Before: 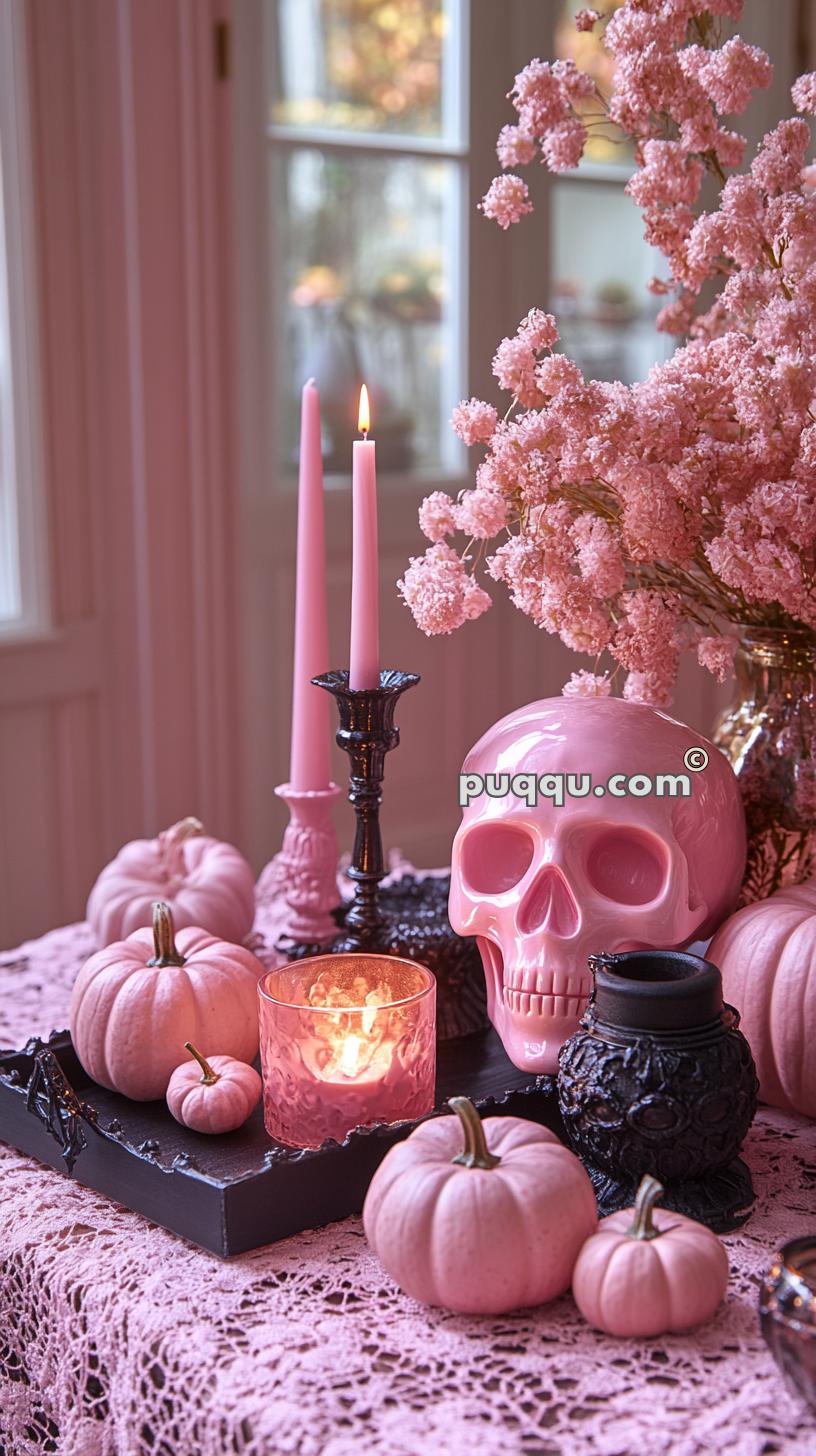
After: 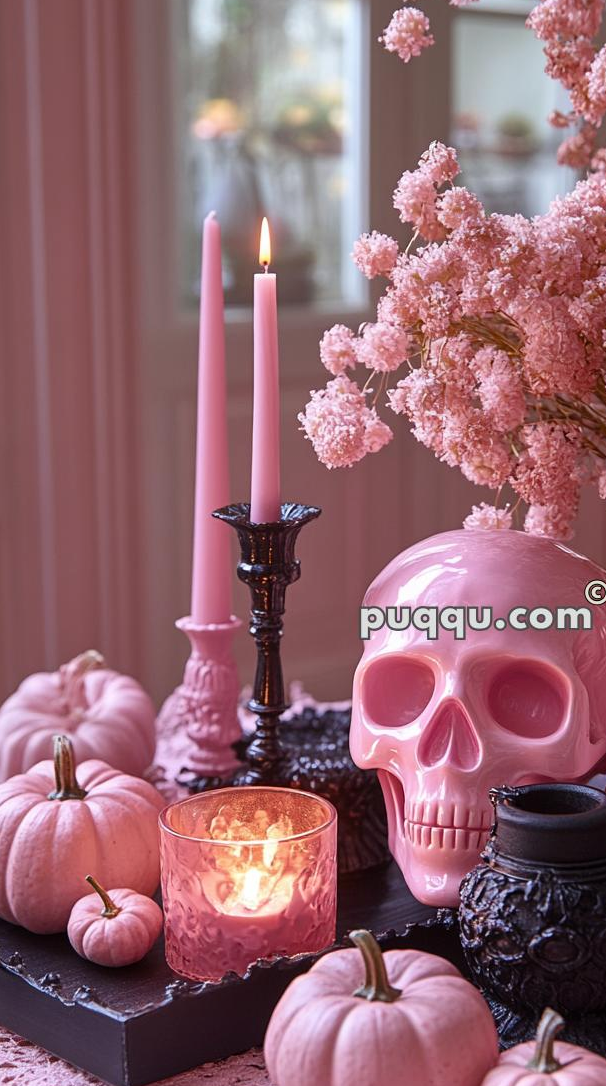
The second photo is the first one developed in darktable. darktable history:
crop and rotate: left 12.208%, top 11.484%, right 13.433%, bottom 13.908%
color balance rgb: shadows lift › luminance -20.071%, linear chroma grading › shadows -1.562%, linear chroma grading › highlights -14.521%, linear chroma grading › global chroma -9.49%, linear chroma grading › mid-tones -9.822%, perceptual saturation grading › global saturation 17.852%, global vibrance 20%
